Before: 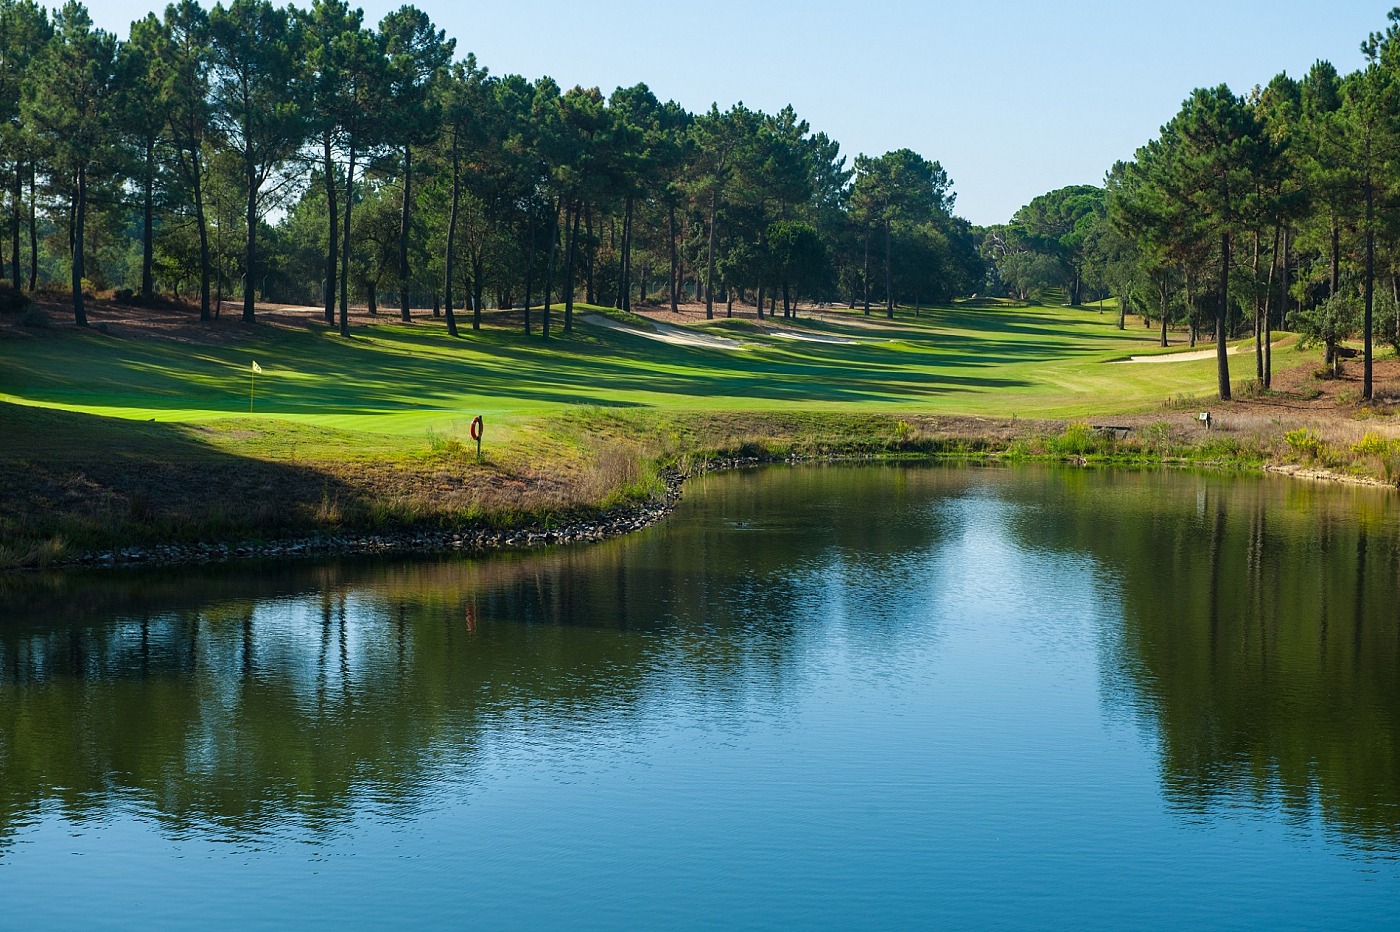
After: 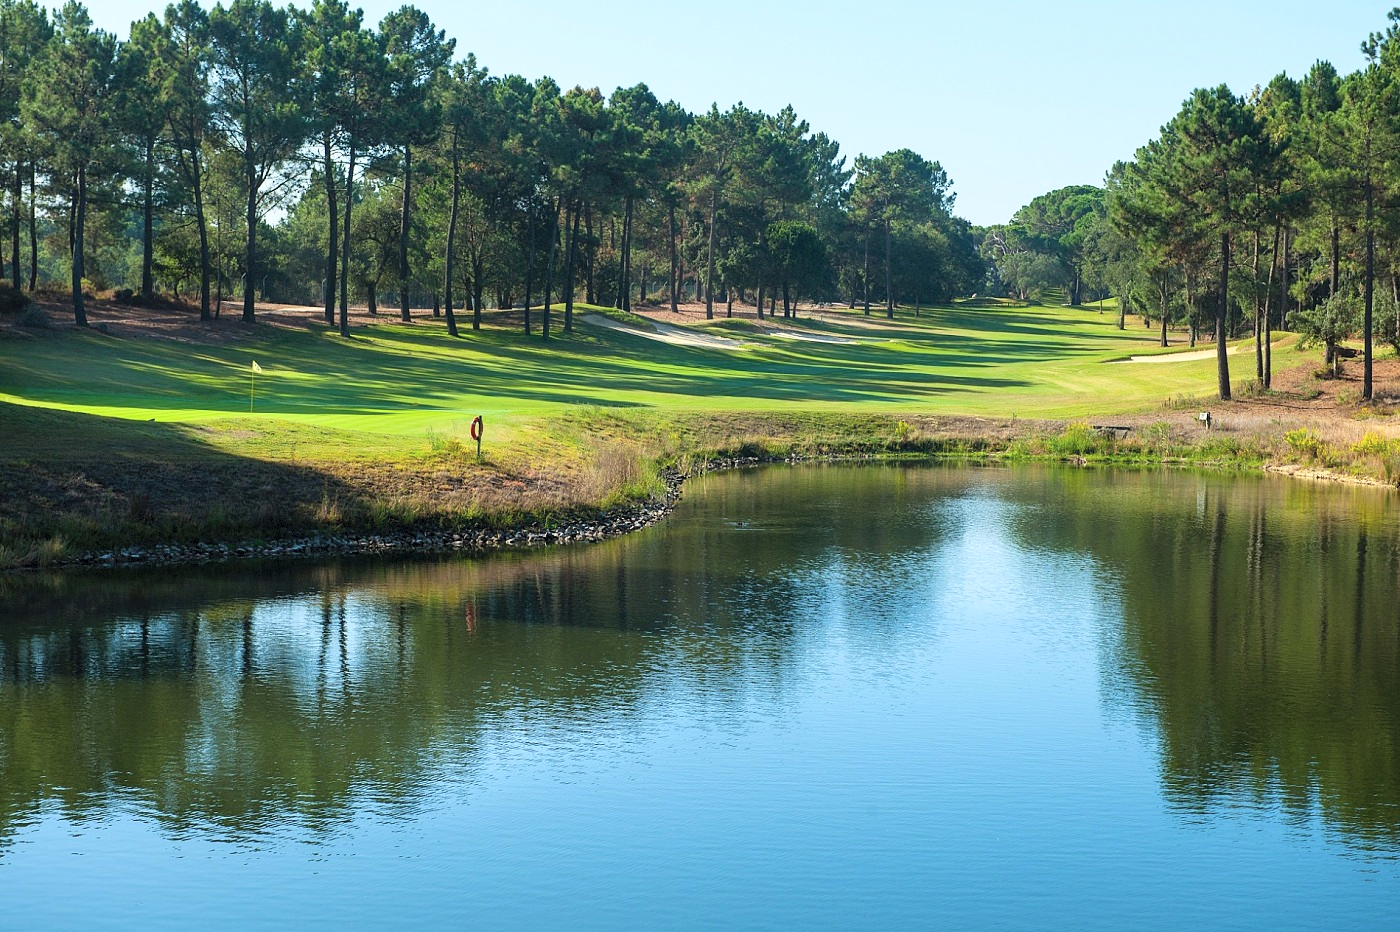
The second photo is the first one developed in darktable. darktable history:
contrast brightness saturation: contrast 0.144, brightness 0.208
exposure: black level correction 0.001, exposure 0.14 EV, compensate exposure bias true, compensate highlight preservation false
